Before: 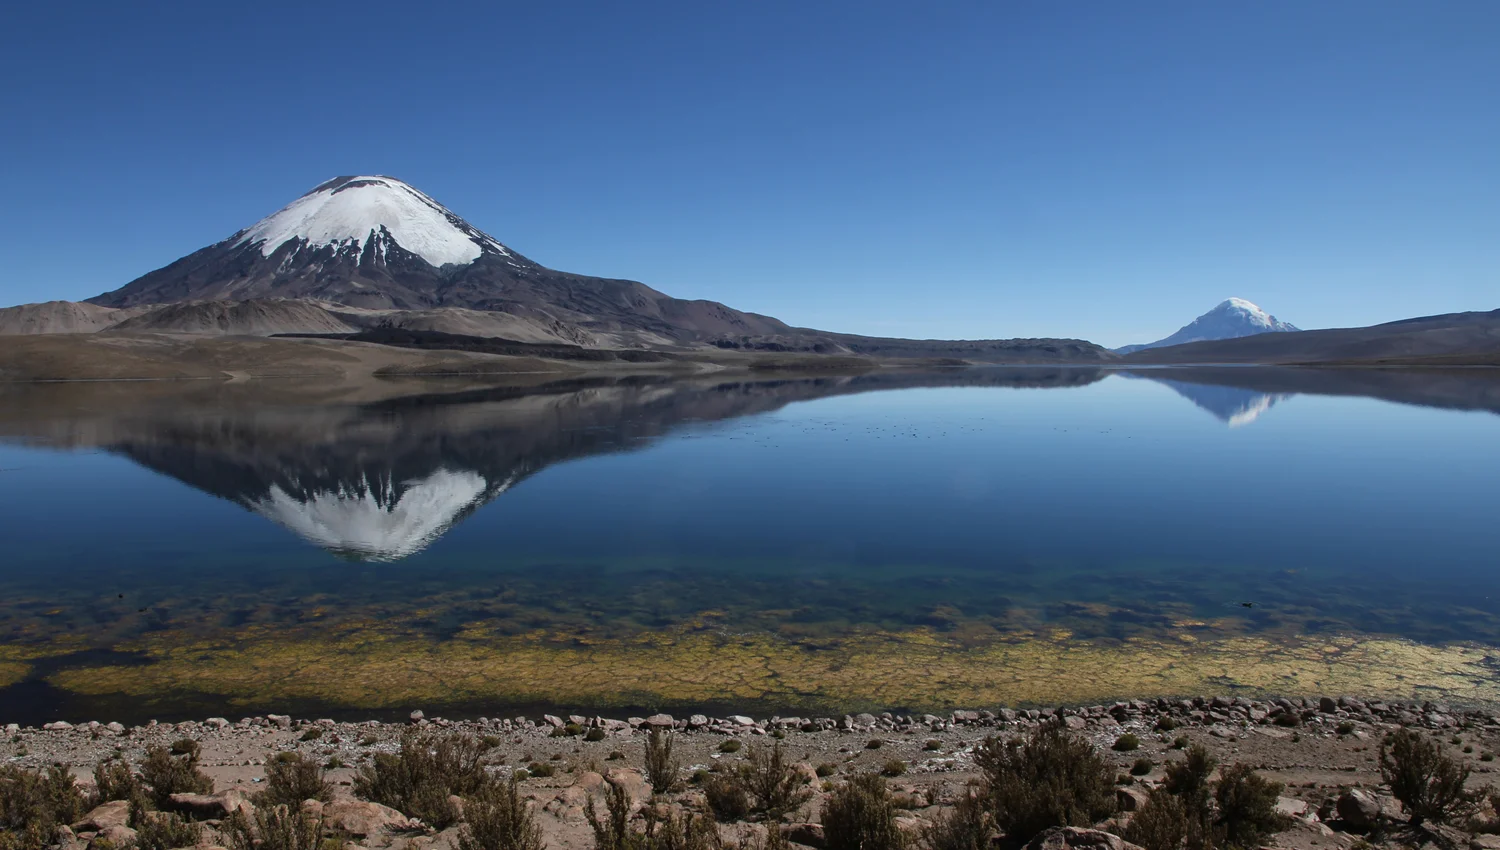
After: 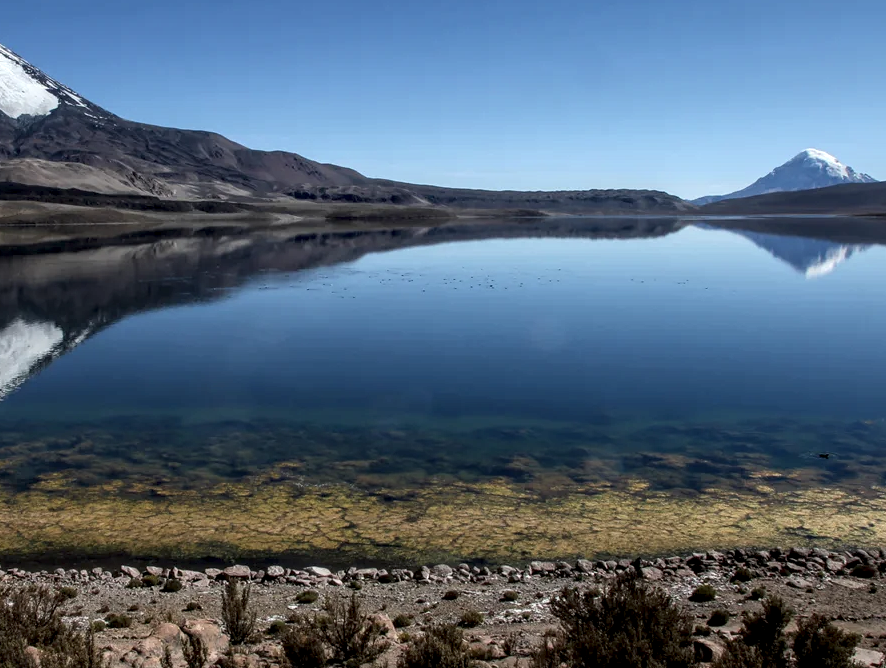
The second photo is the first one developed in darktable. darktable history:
rotate and perspective: crop left 0, crop top 0
local contrast: highlights 60%, shadows 60%, detail 160%
crop and rotate: left 28.256%, top 17.734%, right 12.656%, bottom 3.573%
